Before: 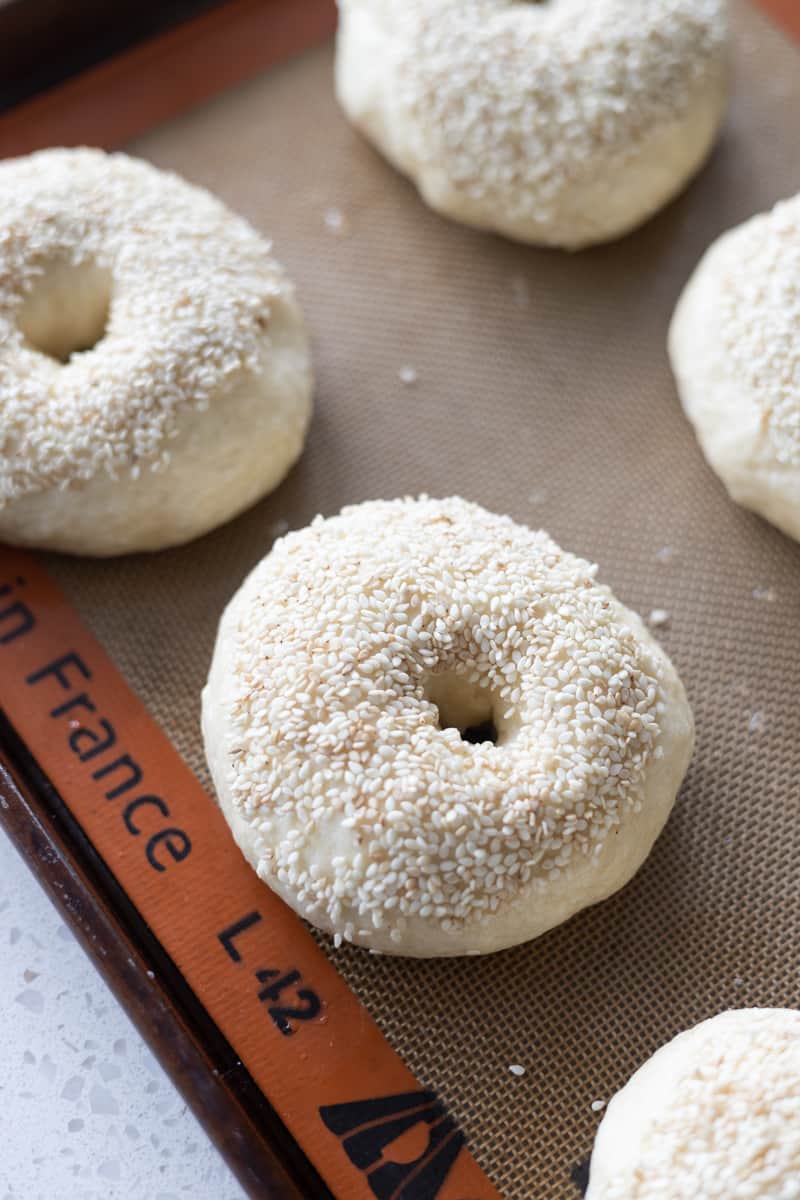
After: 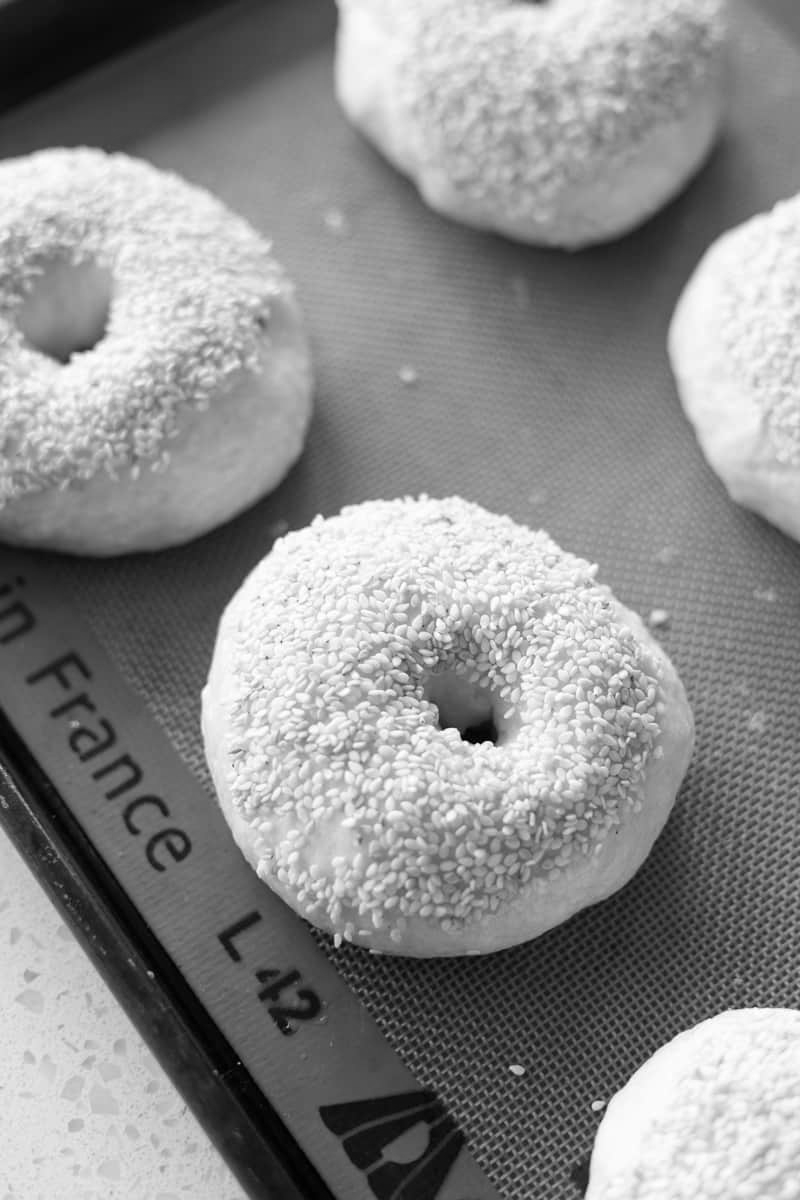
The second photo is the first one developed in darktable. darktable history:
white balance: red 1.08, blue 0.791
monochrome: on, module defaults
